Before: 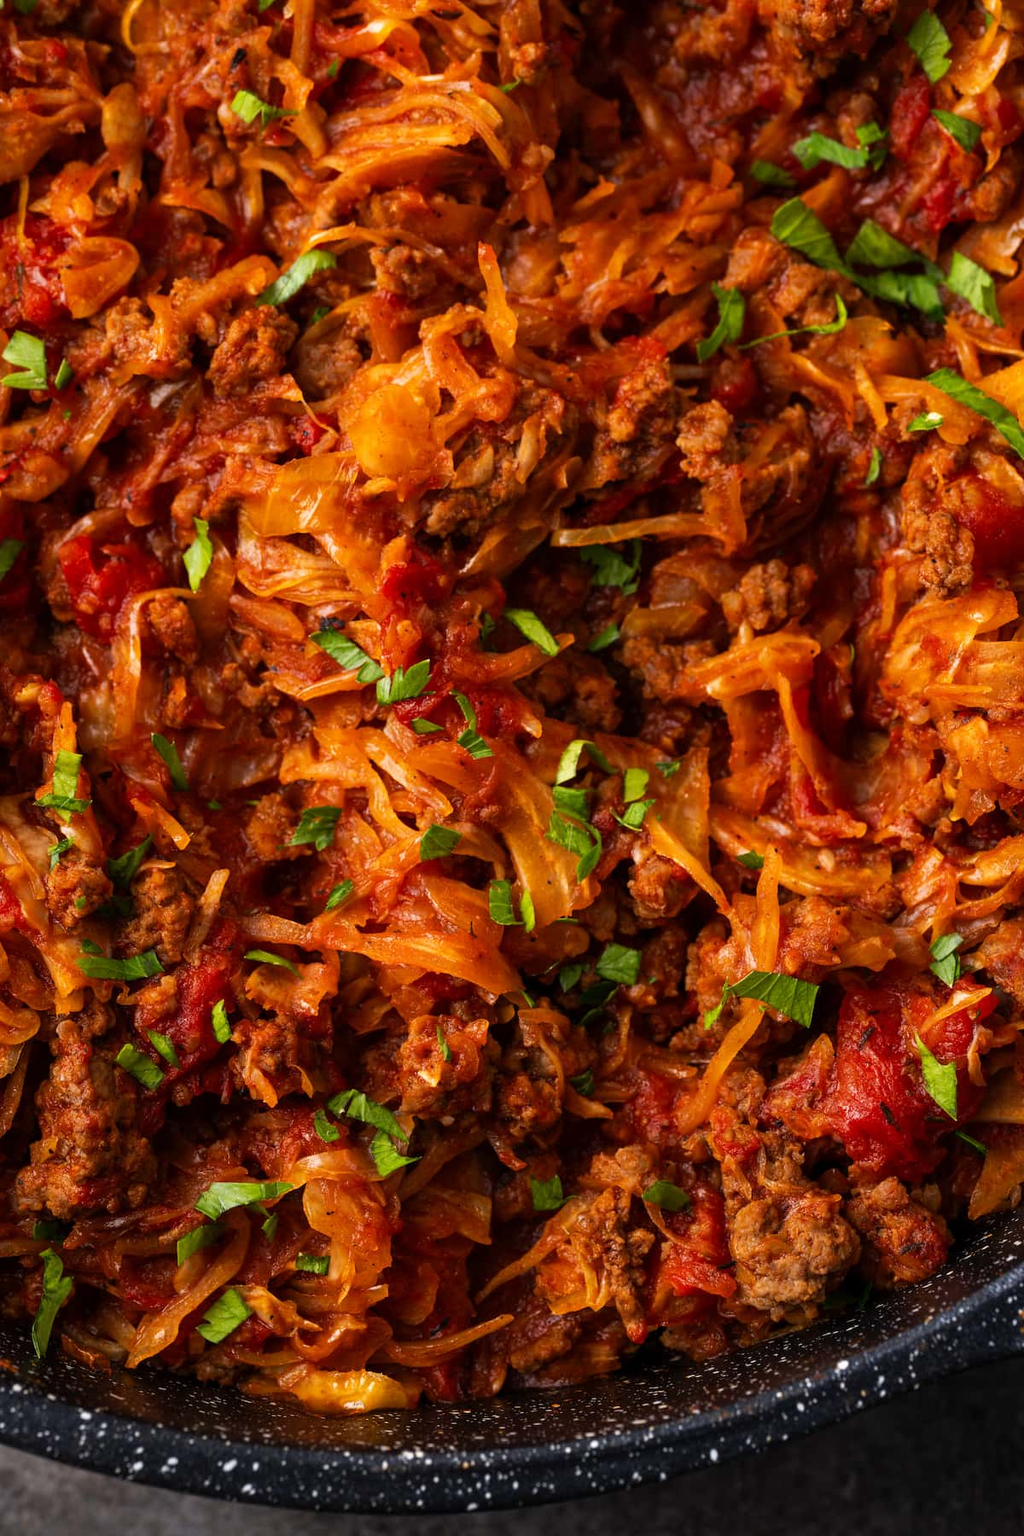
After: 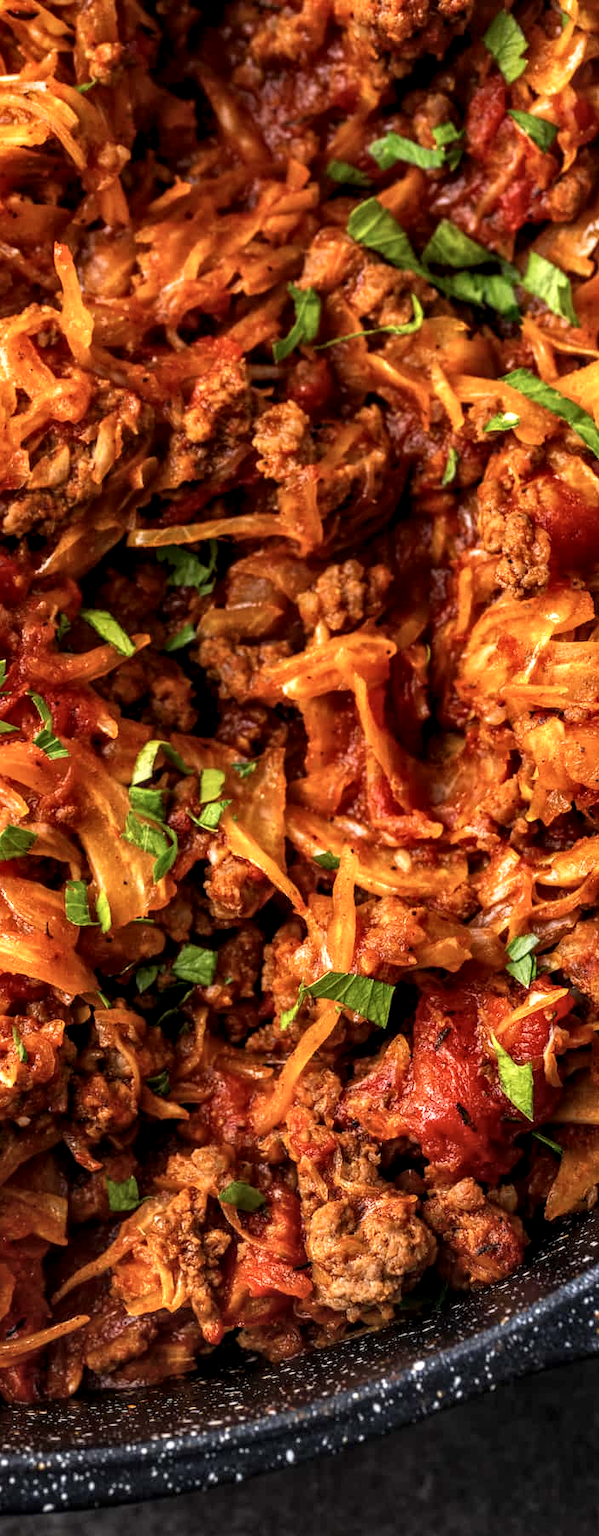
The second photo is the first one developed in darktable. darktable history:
base curve: curves: ch0 [(0, 0) (0.283, 0.295) (1, 1)], preserve colors none
crop: left 41.428%
exposure: exposure 0.299 EV, compensate highlight preservation false
local contrast: highlights 20%, shadows 72%, detail 170%
contrast brightness saturation: contrast -0.104, saturation -0.088
shadows and highlights: radius 90.81, shadows -14.59, white point adjustment 0.282, highlights 31.14, compress 48.69%, soften with gaussian
